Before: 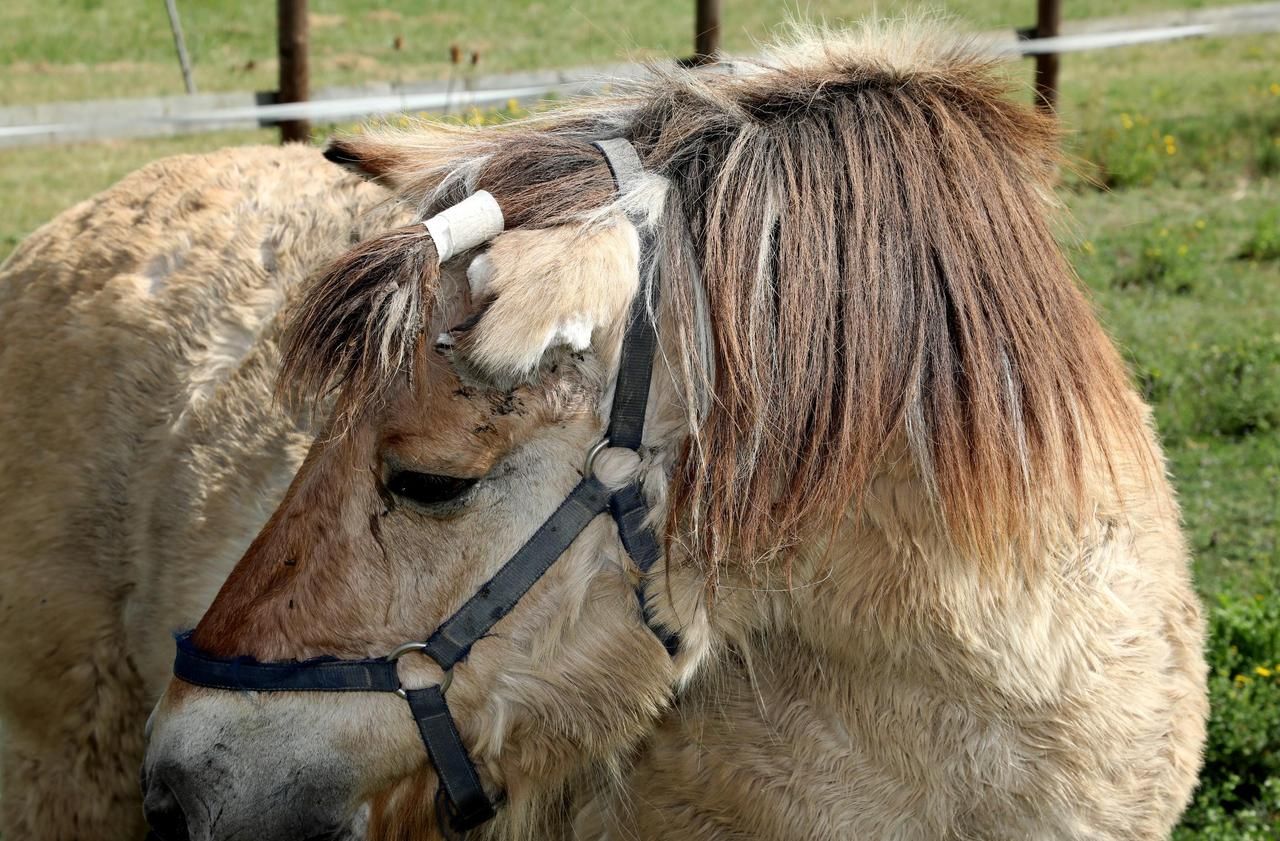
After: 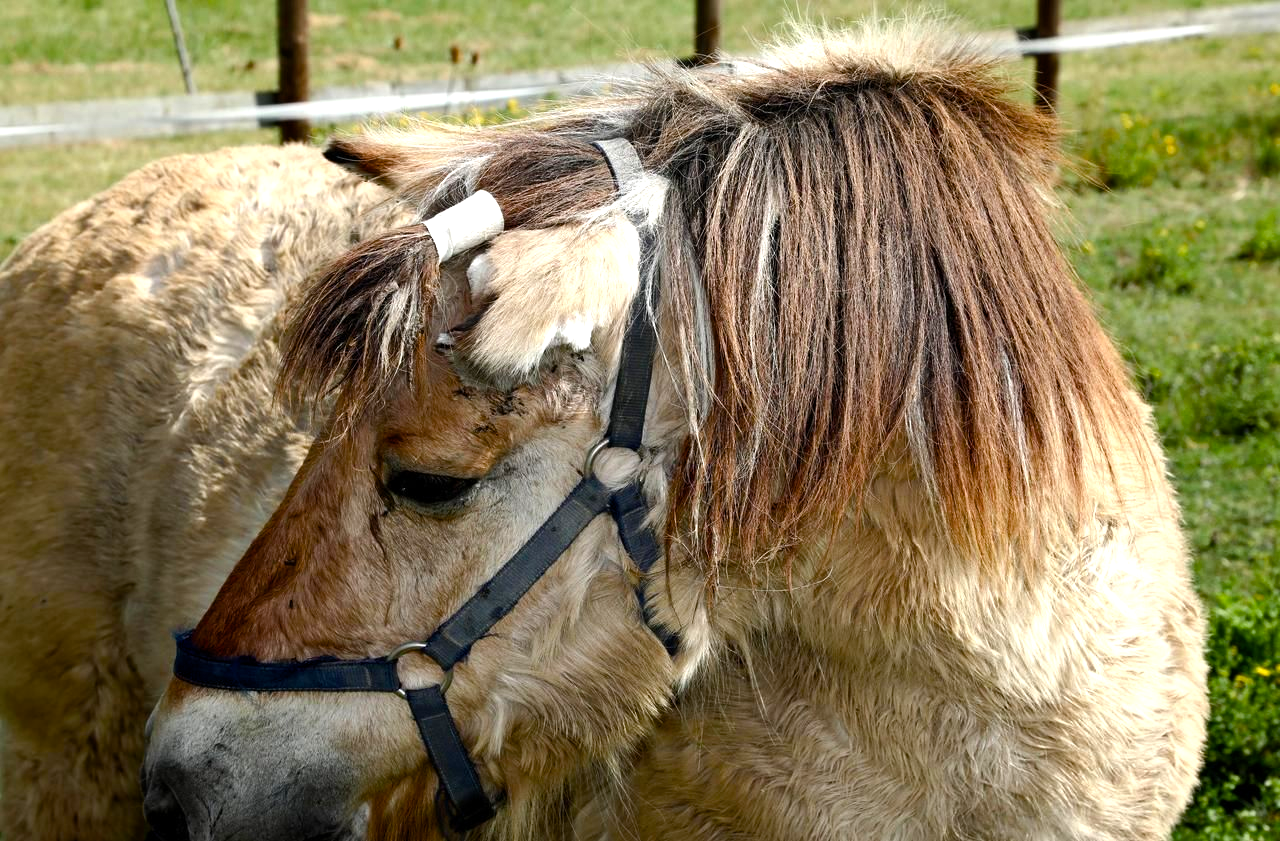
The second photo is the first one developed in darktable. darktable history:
color balance rgb: perceptual saturation grading › global saturation 20%, perceptual saturation grading › highlights -25.763%, perceptual saturation grading › shadows 49.977%, perceptual brilliance grading › highlights 13.457%, perceptual brilliance grading › mid-tones 8.858%, perceptual brilliance grading › shadows -17.369%, global vibrance 10.74%
